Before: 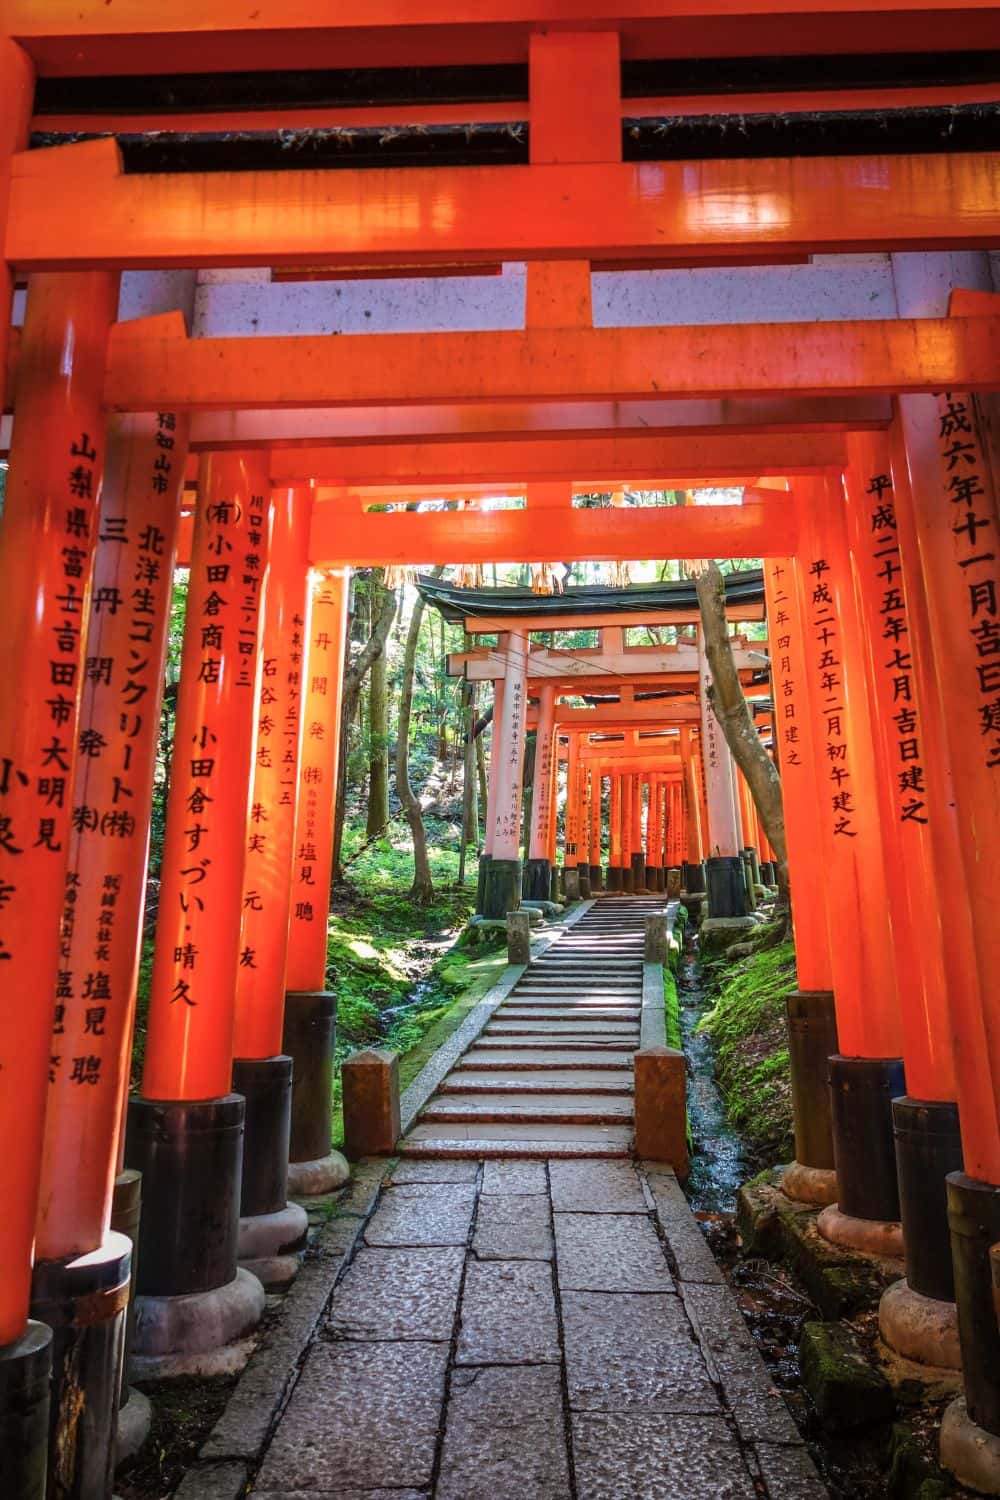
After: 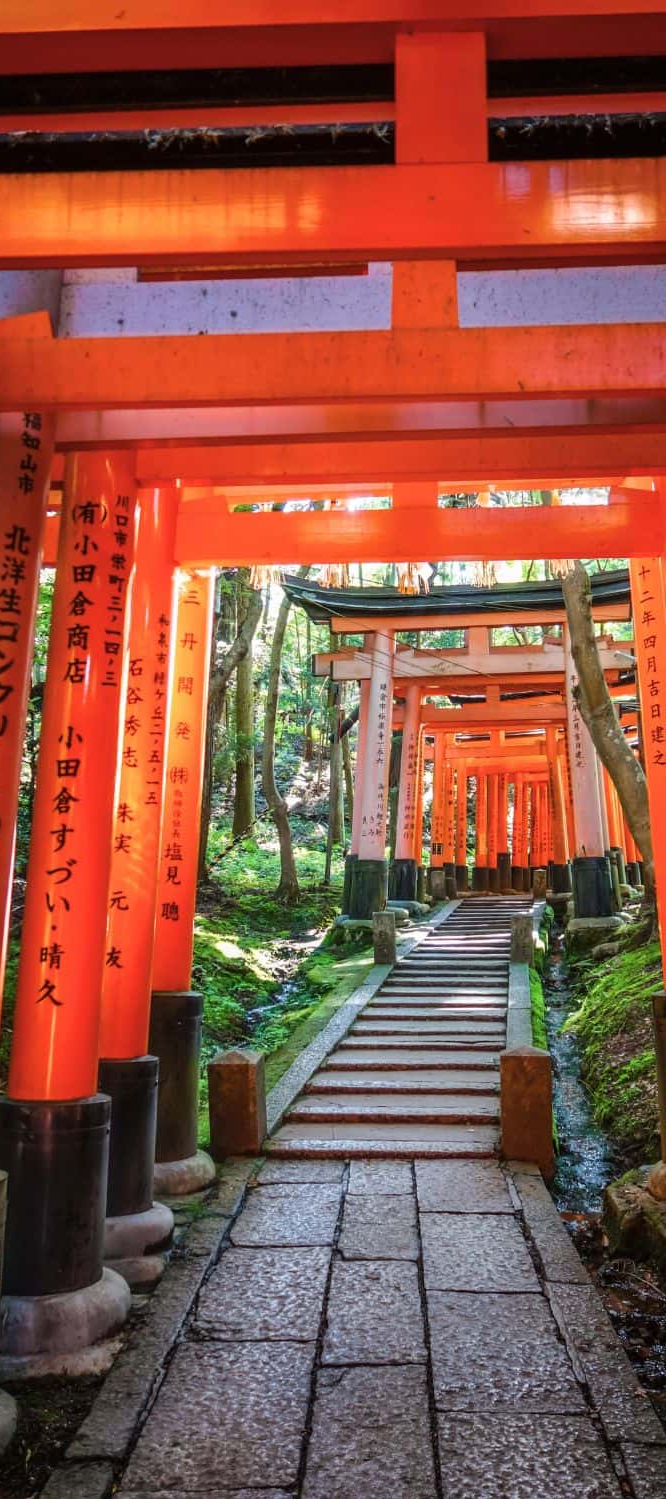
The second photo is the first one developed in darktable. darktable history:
crop and rotate: left 13.401%, right 19.948%
